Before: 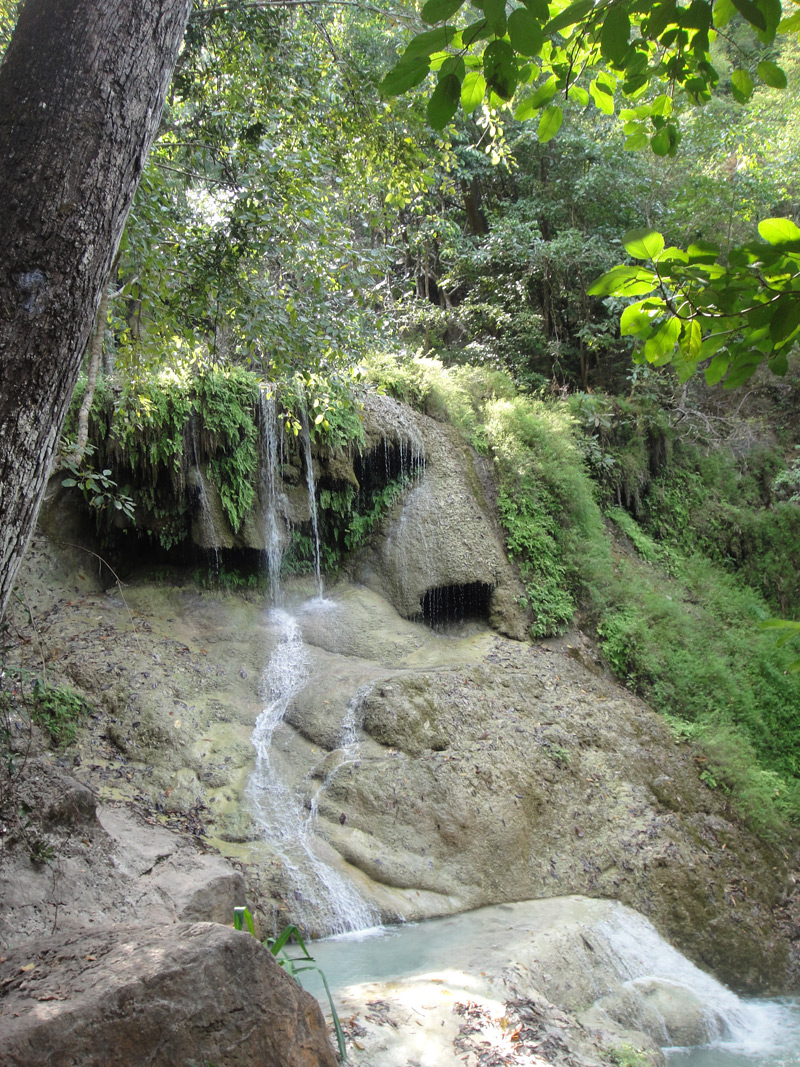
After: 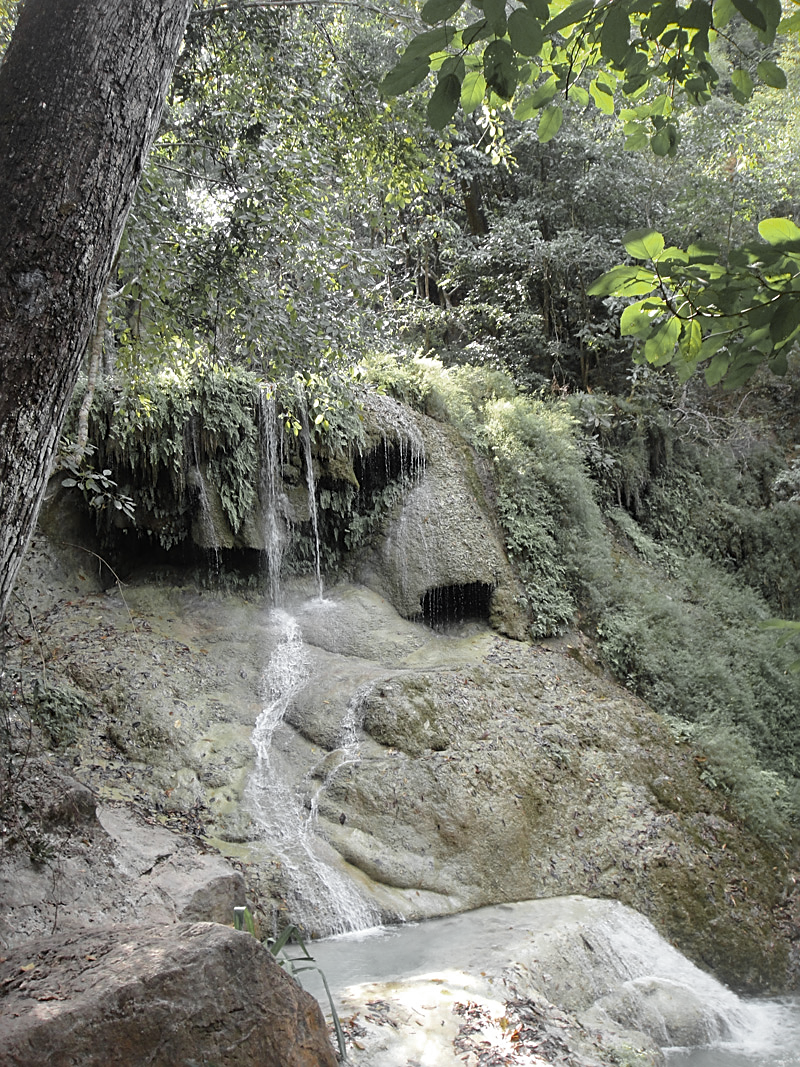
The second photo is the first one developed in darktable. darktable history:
sharpen: on, module defaults
color zones: curves: ch0 [(0.004, 0.388) (0.125, 0.392) (0.25, 0.404) (0.375, 0.5) (0.5, 0.5) (0.625, 0.5) (0.75, 0.5) (0.875, 0.5)]; ch1 [(0, 0.5) (0.125, 0.5) (0.25, 0.5) (0.375, 0.124) (0.524, 0.124) (0.645, 0.128) (0.789, 0.132) (0.914, 0.096) (0.998, 0.068)]
